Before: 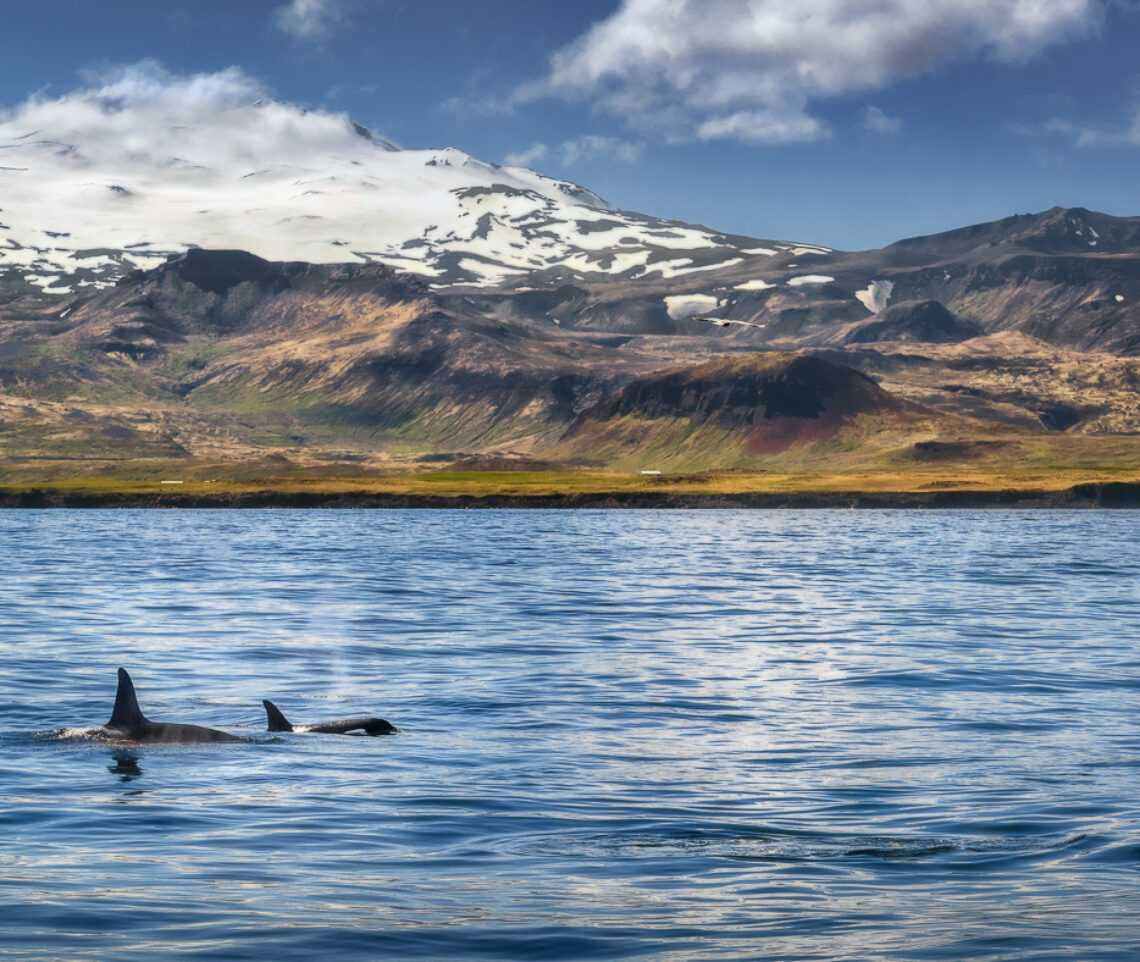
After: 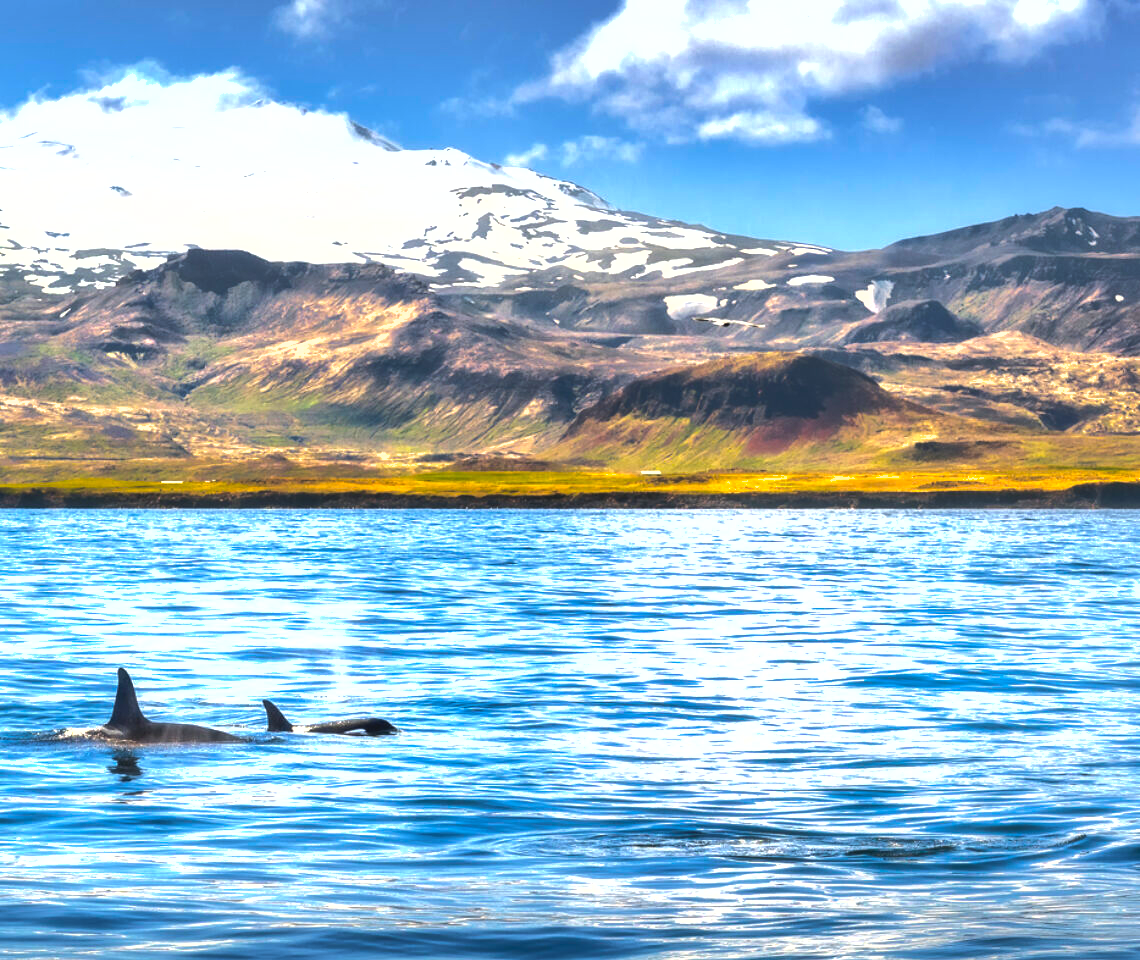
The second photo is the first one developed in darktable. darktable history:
crop: top 0.05%, bottom 0.098%
exposure: black level correction 0.001, exposure 0.675 EV, compensate highlight preservation false
shadows and highlights: on, module defaults
tone curve: curves: ch0 [(0, 0) (0.641, 0.691) (1, 1)]
color balance rgb: global offset › luminance 0.71%, perceptual saturation grading › global saturation -11.5%, perceptual brilliance grading › highlights 17.77%, perceptual brilliance grading › mid-tones 31.71%, perceptual brilliance grading › shadows -31.01%, global vibrance 50%
